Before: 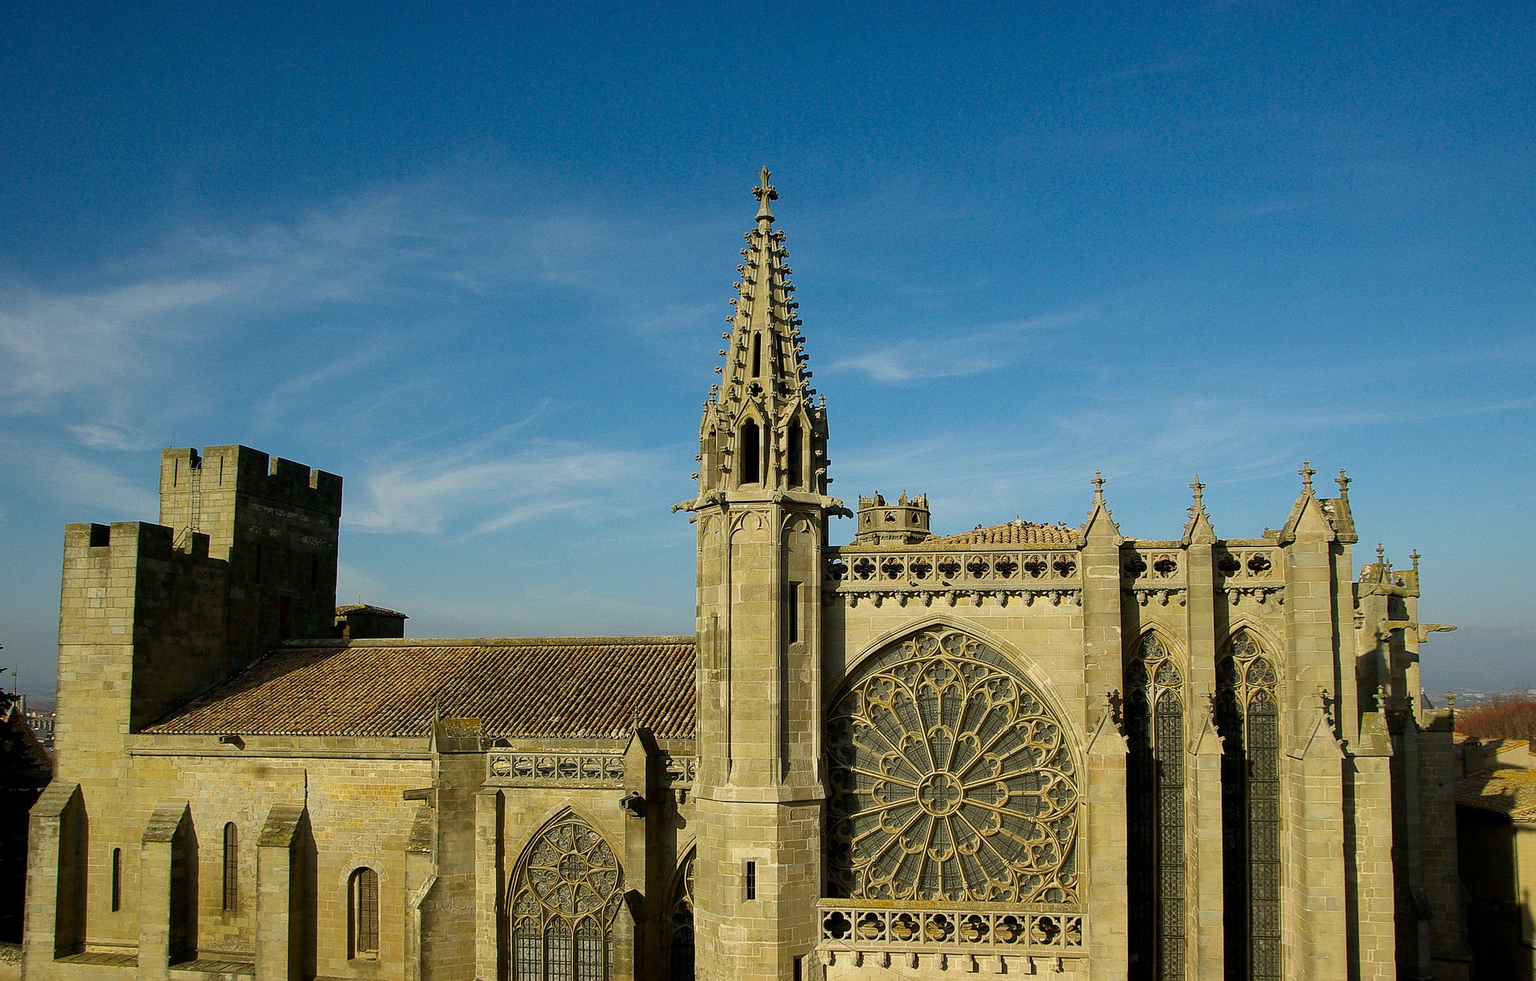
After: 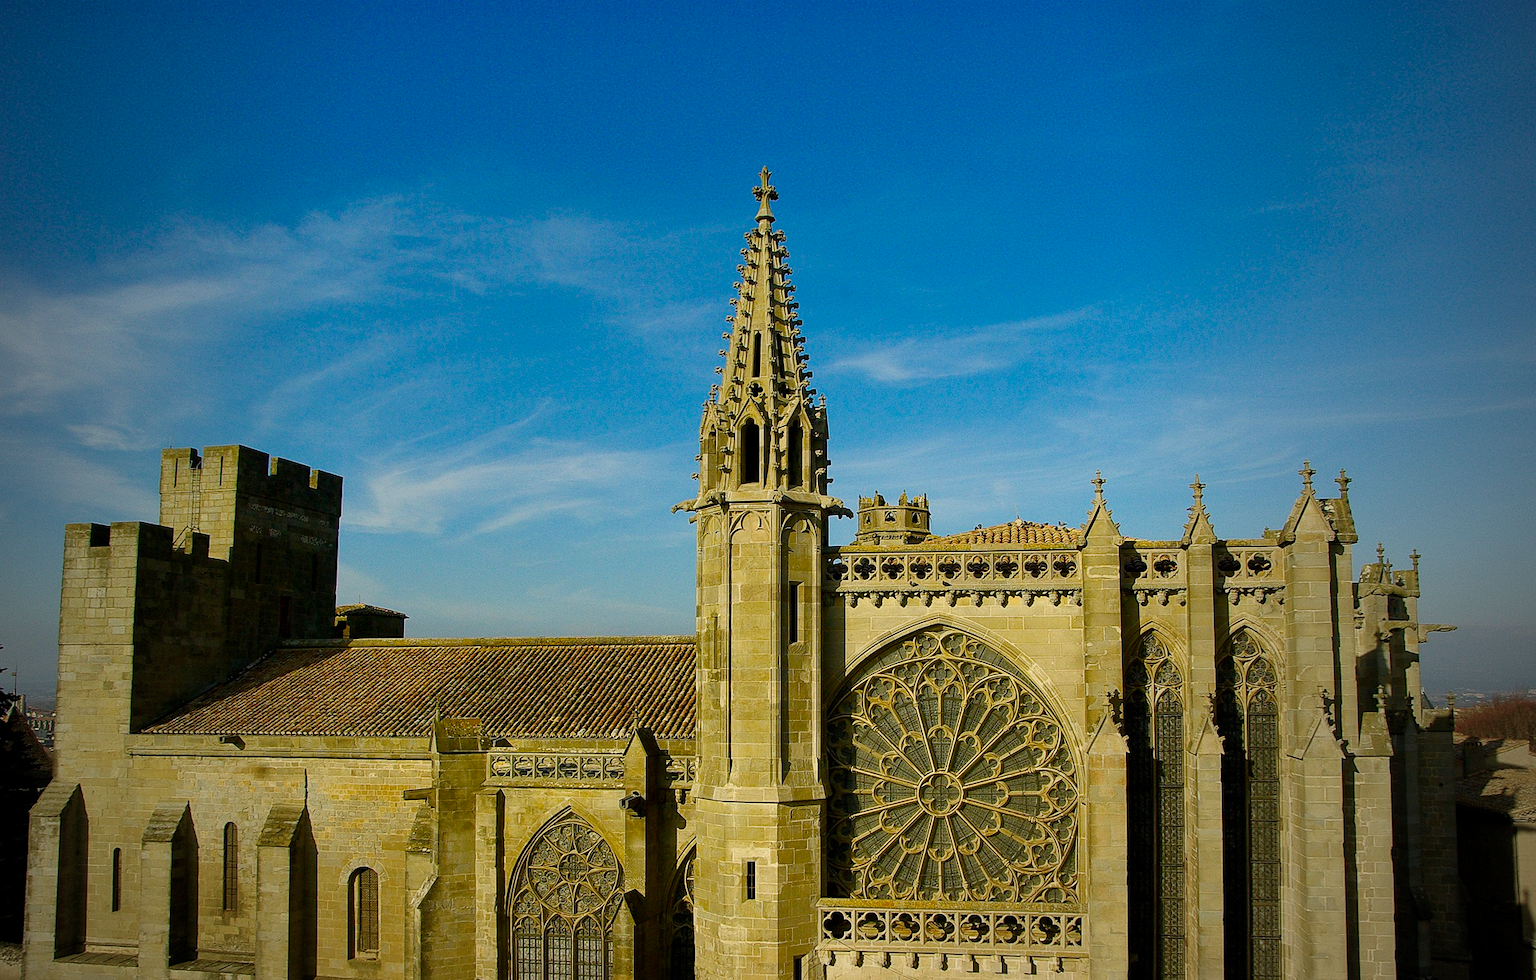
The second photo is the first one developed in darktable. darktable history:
vignetting: fall-off start 72.14%, fall-off radius 108.07%, brightness -0.713, saturation -0.488, center (-0.054, -0.359), width/height ratio 0.729
color balance rgb: perceptual saturation grading › global saturation 35%, perceptual saturation grading › highlights -25%, perceptual saturation grading › shadows 50%
shadows and highlights: radius 133.83, soften with gaussian
